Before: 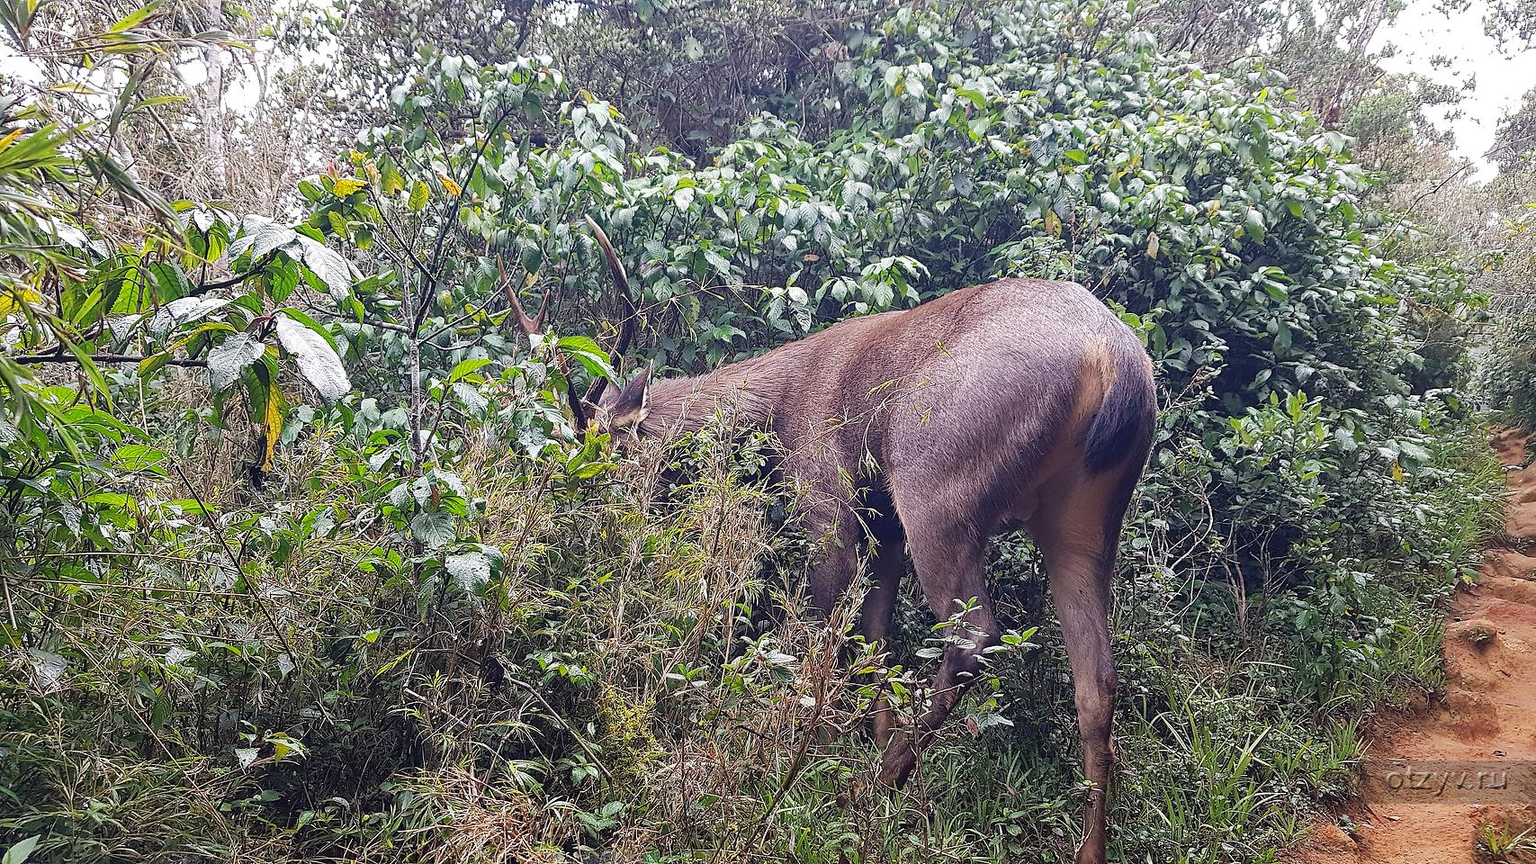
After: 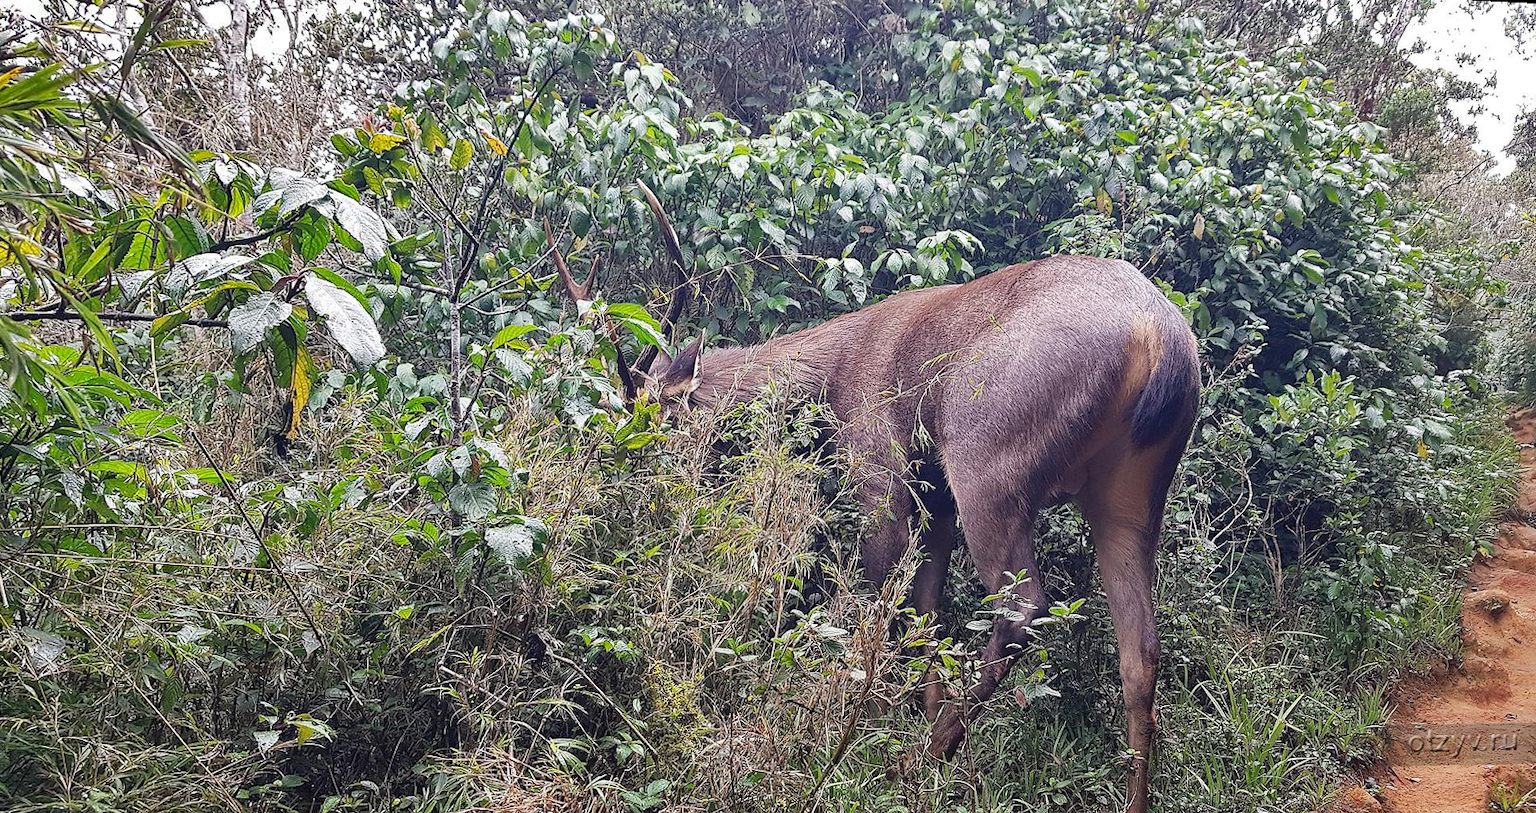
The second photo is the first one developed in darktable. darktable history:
rotate and perspective: rotation 0.679°, lens shift (horizontal) 0.136, crop left 0.009, crop right 0.991, crop top 0.078, crop bottom 0.95
shadows and highlights: shadows 20.91, highlights -82.73, soften with gaussian
